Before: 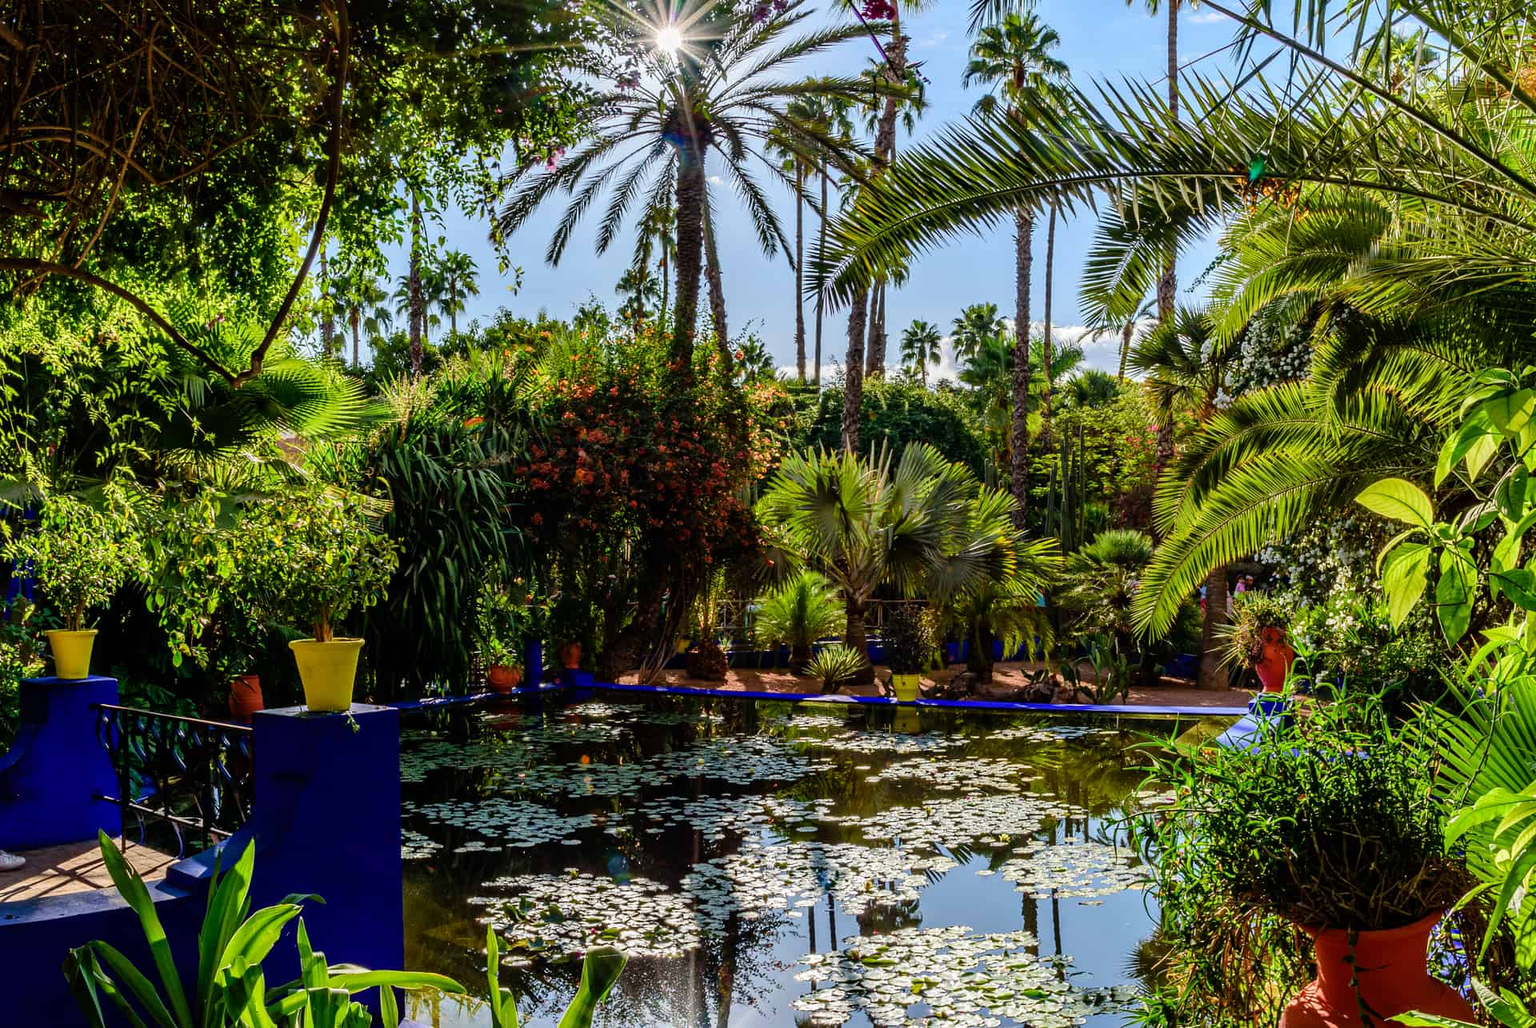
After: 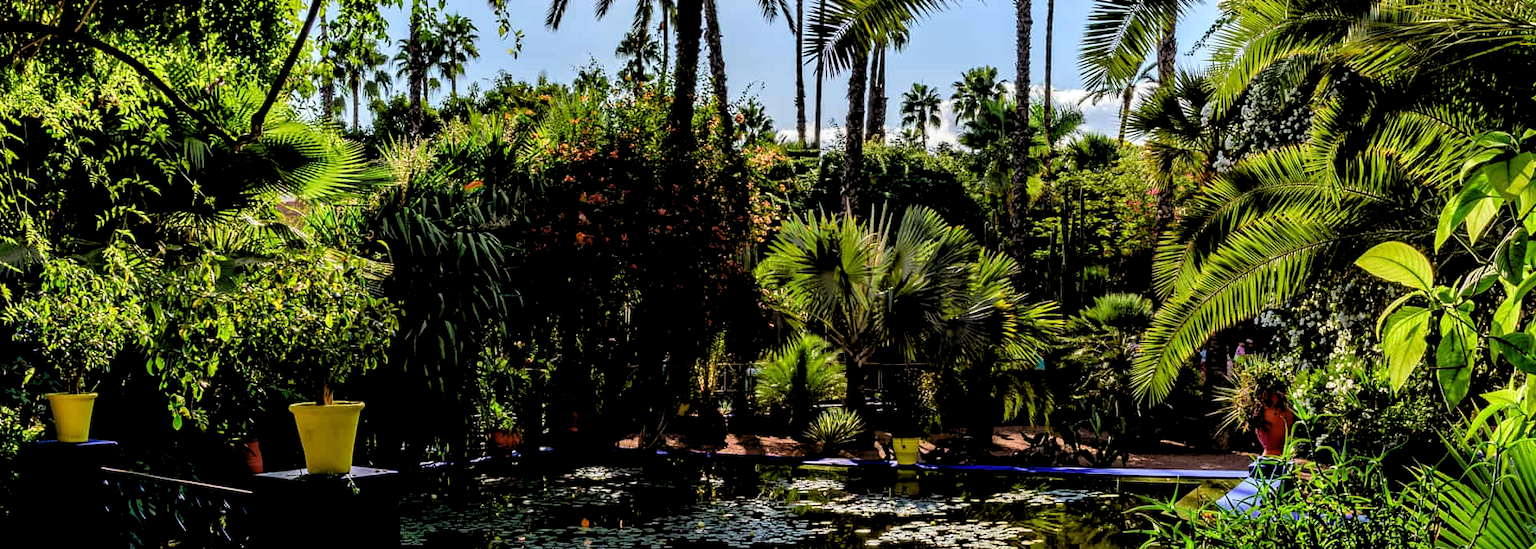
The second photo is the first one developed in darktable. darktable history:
crop and rotate: top 23.043%, bottom 23.437%
rgb levels: levels [[0.034, 0.472, 0.904], [0, 0.5, 1], [0, 0.5, 1]]
